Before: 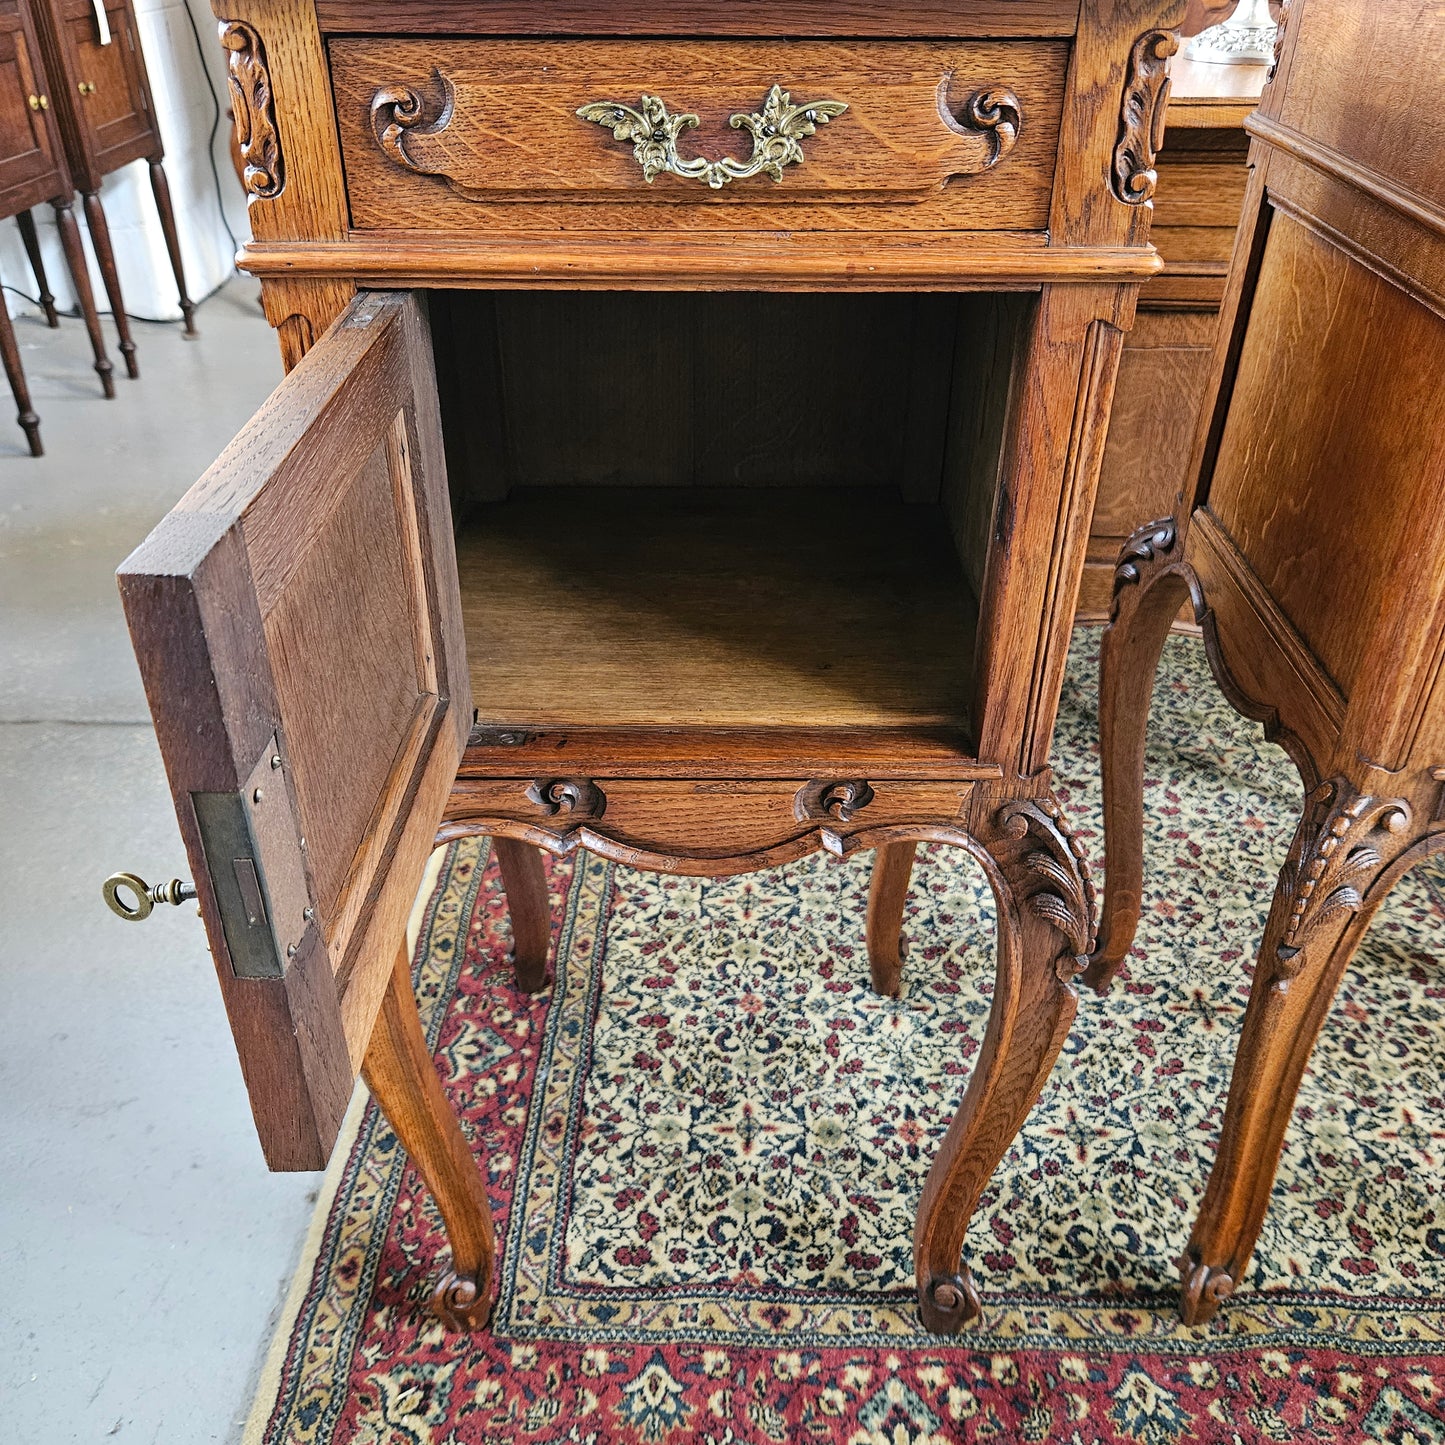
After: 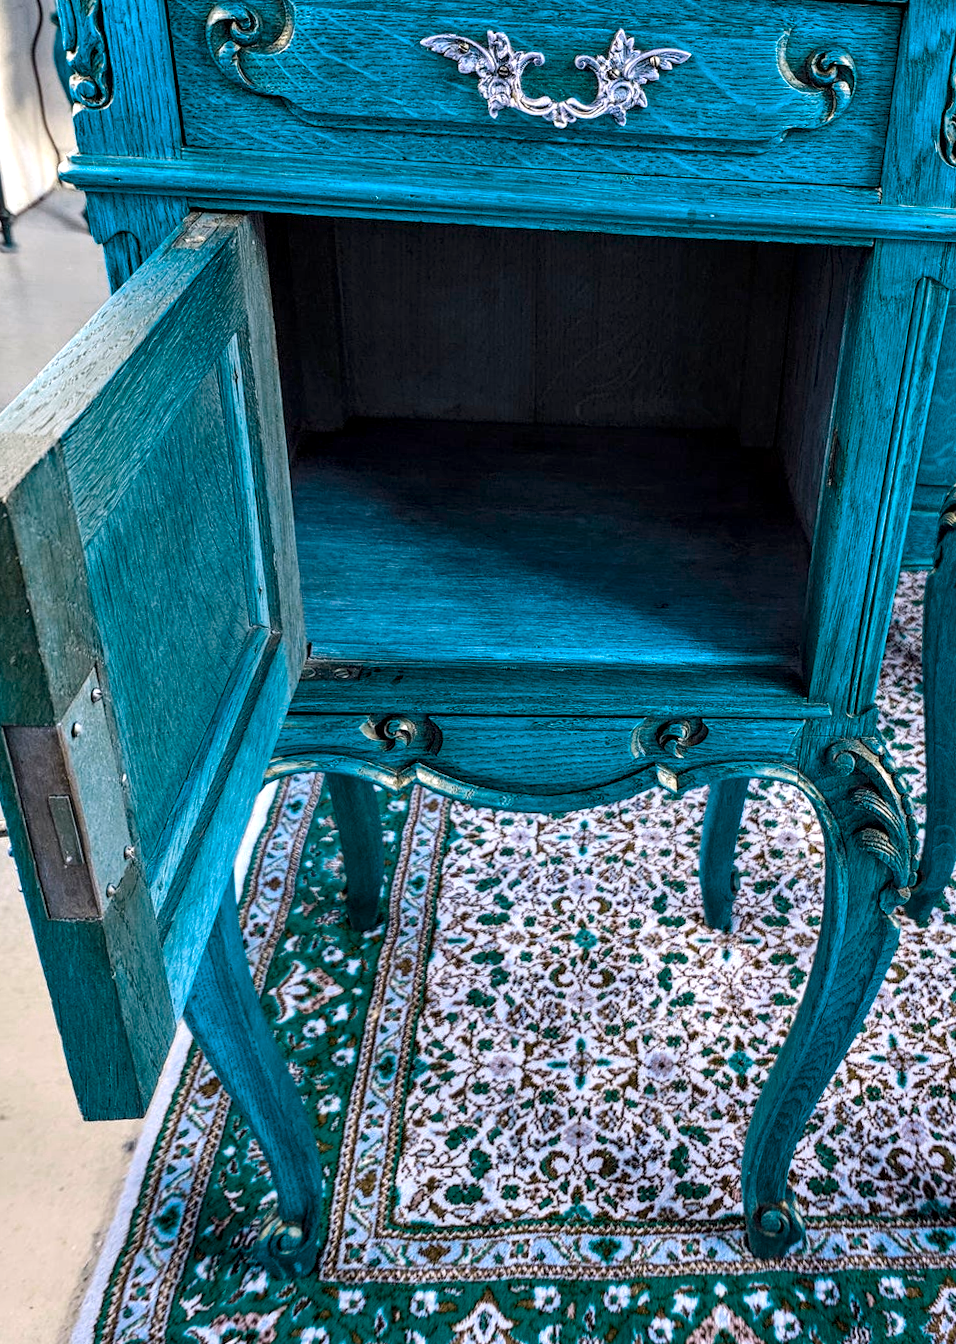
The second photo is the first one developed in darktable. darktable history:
crop and rotate: left 14.436%, right 18.898%
rotate and perspective: rotation 0.679°, lens shift (horizontal) 0.136, crop left 0.009, crop right 0.991, crop top 0.078, crop bottom 0.95
local contrast: detail 150%
color balance rgb: hue shift 180°, global vibrance 50%, contrast 0.32%
color zones: curves: ch0 [(0.25, 0.5) (0.347, 0.092) (0.75, 0.5)]; ch1 [(0.25, 0.5) (0.33, 0.51) (0.75, 0.5)]
